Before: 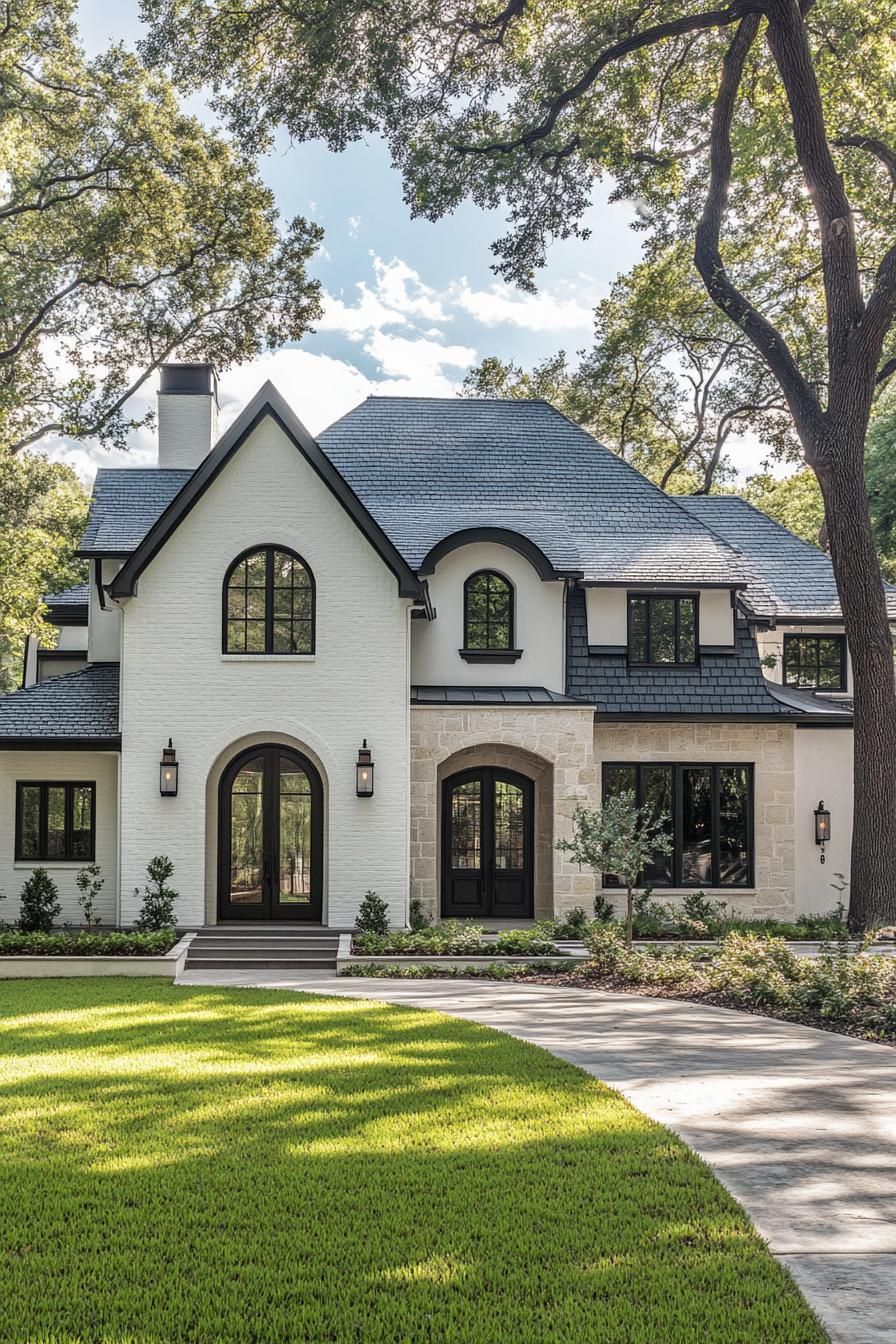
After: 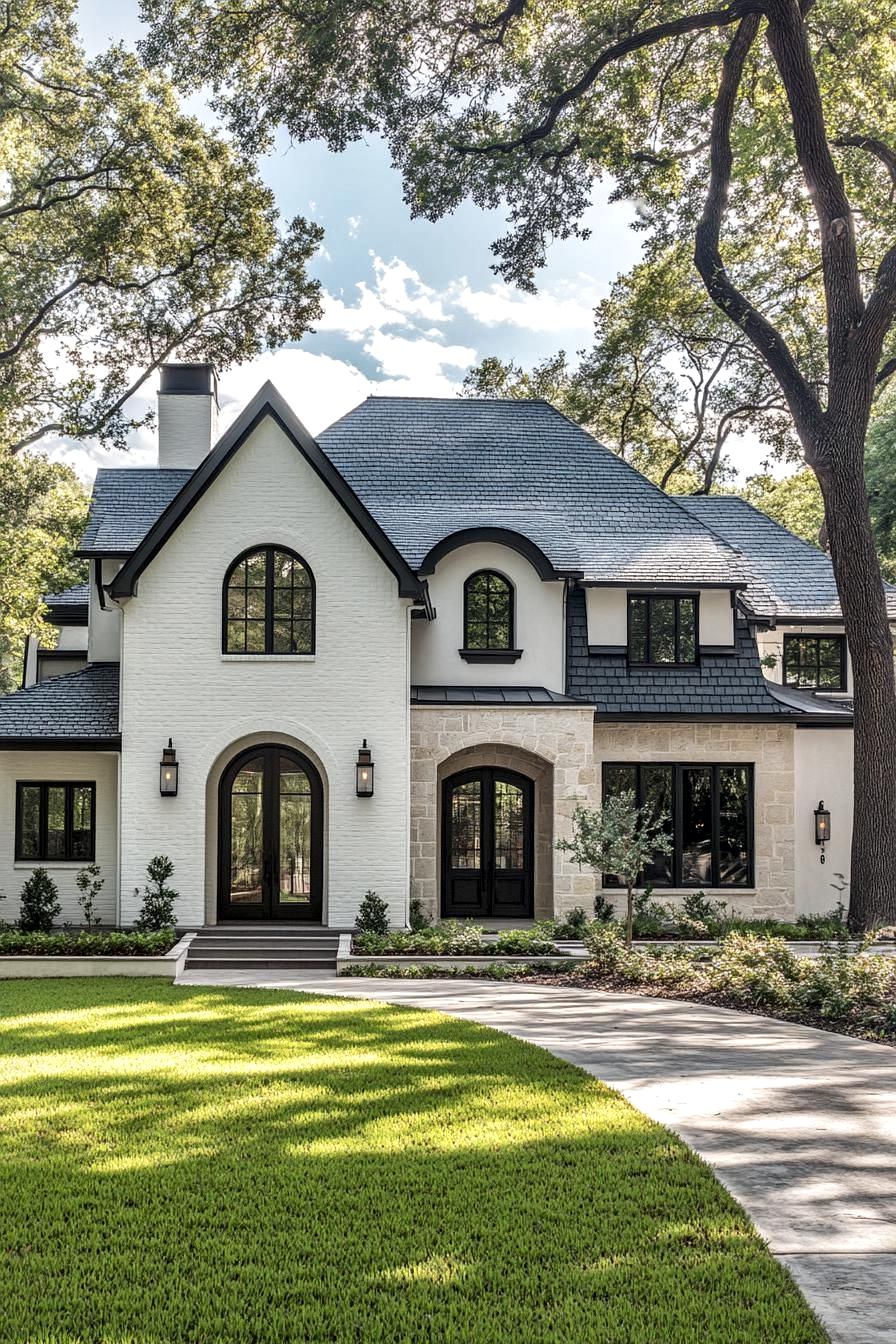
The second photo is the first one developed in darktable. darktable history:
local contrast: mode bilateral grid, contrast 26, coarseness 61, detail 152%, midtone range 0.2
